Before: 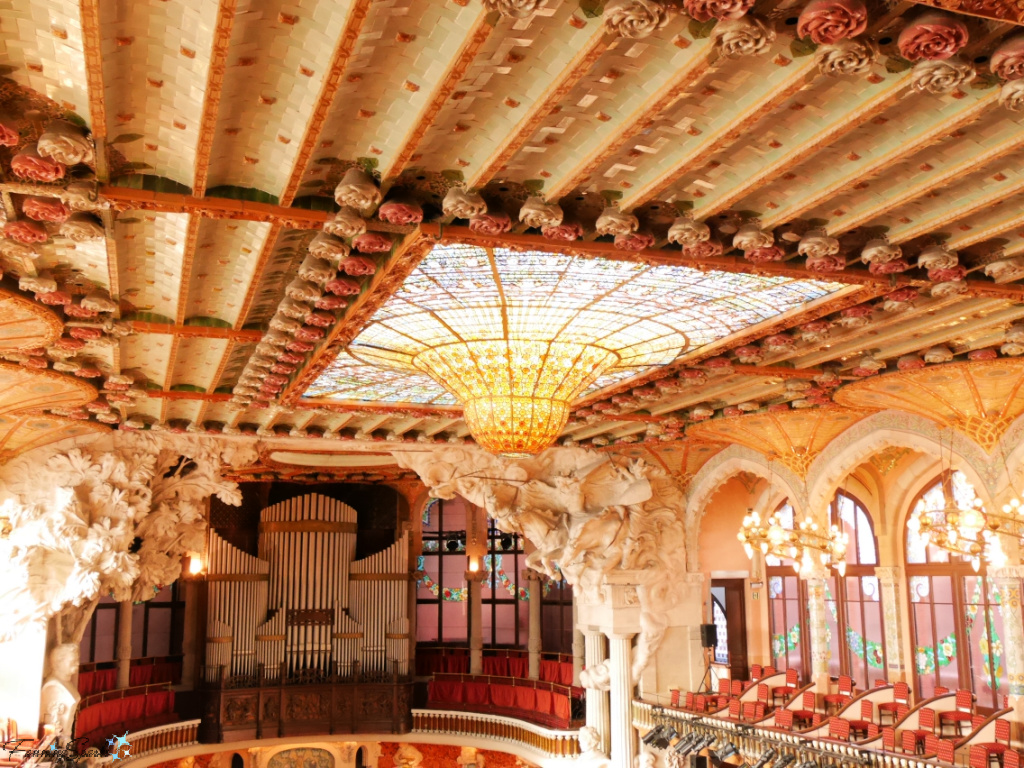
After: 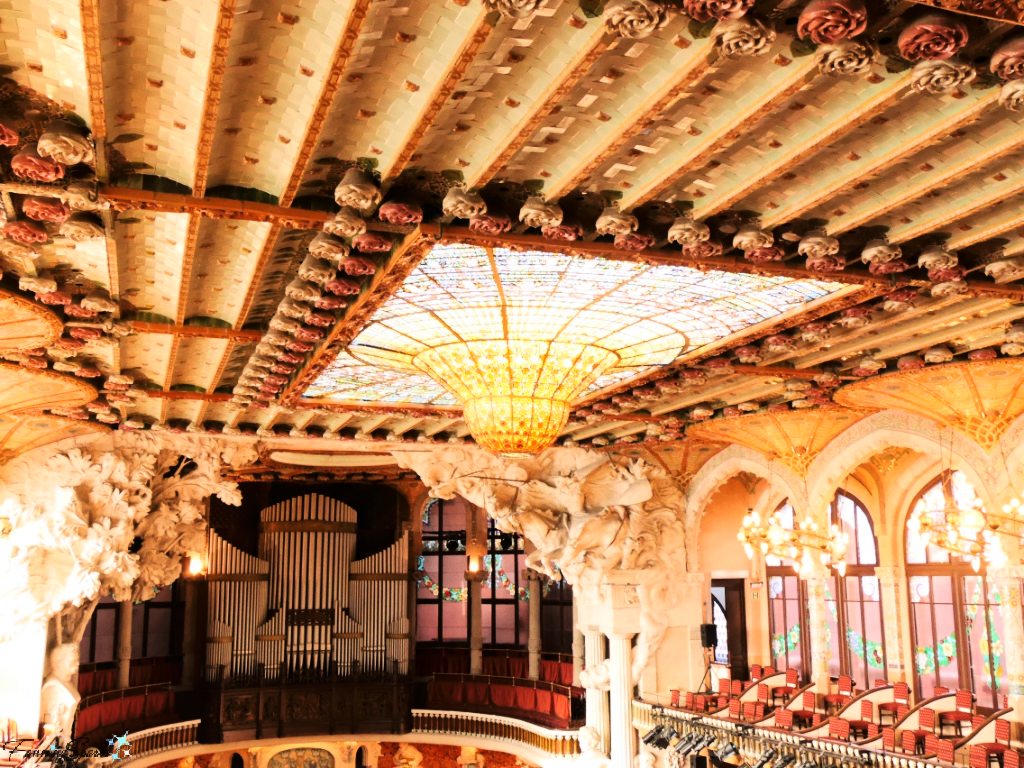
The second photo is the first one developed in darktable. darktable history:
tone curve: curves: ch0 [(0, 0) (0.003, 0.002) (0.011, 0.006) (0.025, 0.014) (0.044, 0.02) (0.069, 0.027) (0.1, 0.036) (0.136, 0.05) (0.177, 0.081) (0.224, 0.118) (0.277, 0.183) (0.335, 0.262) (0.399, 0.351) (0.468, 0.456) (0.543, 0.571) (0.623, 0.692) (0.709, 0.795) (0.801, 0.88) (0.898, 0.948) (1, 1)], color space Lab, linked channels, preserve colors none
